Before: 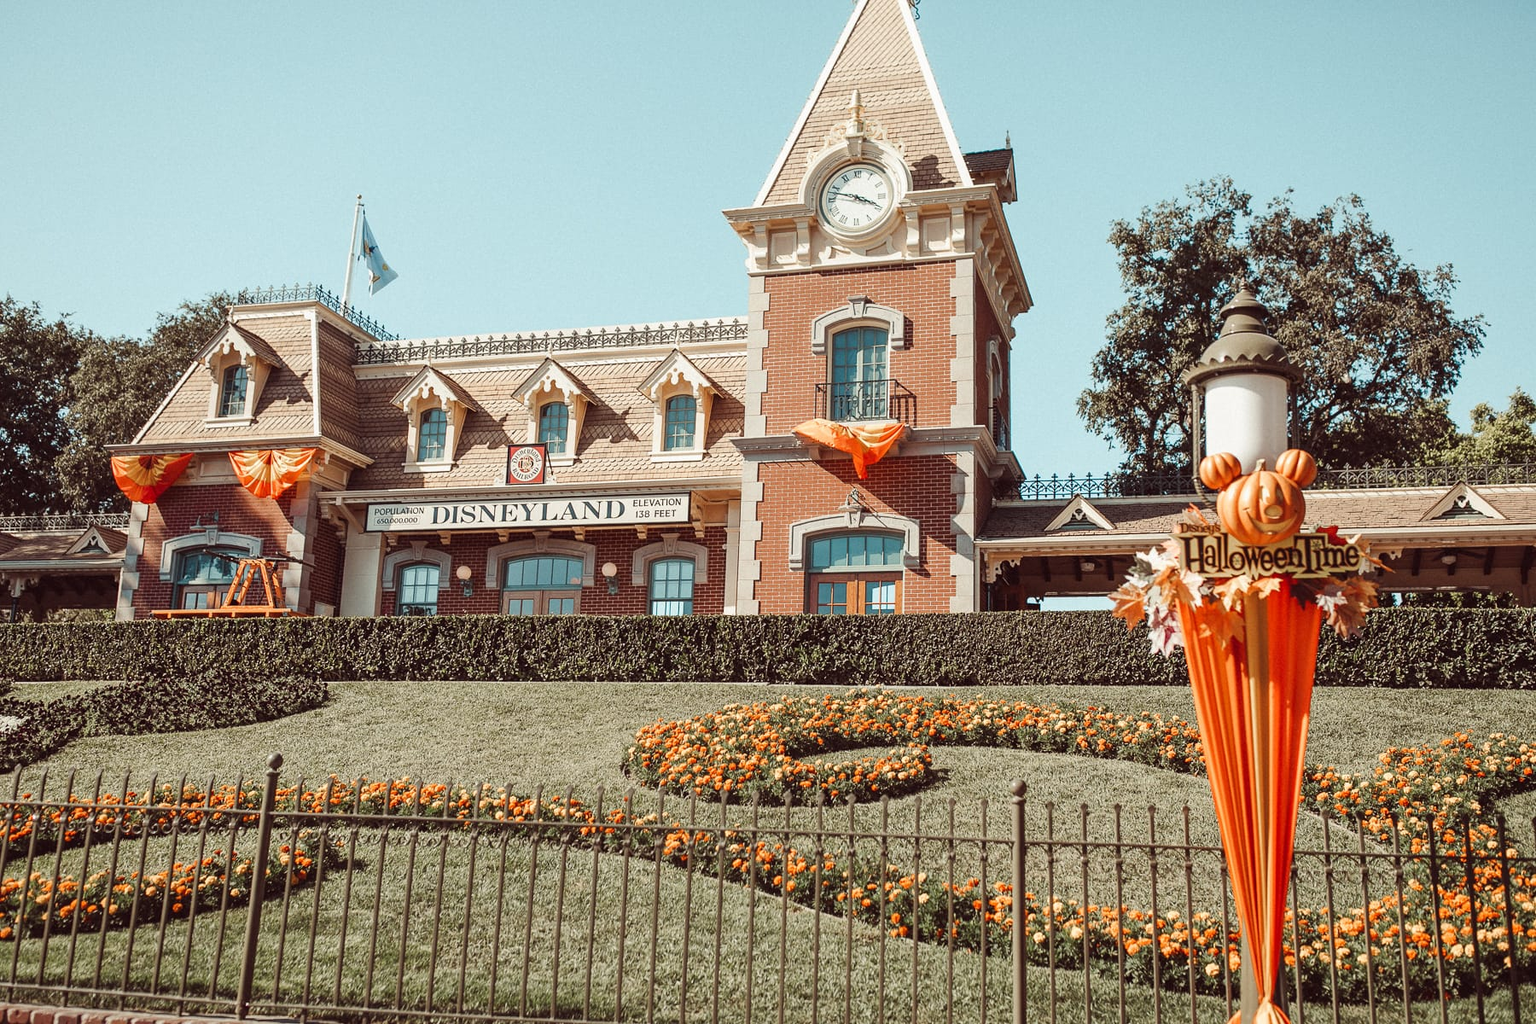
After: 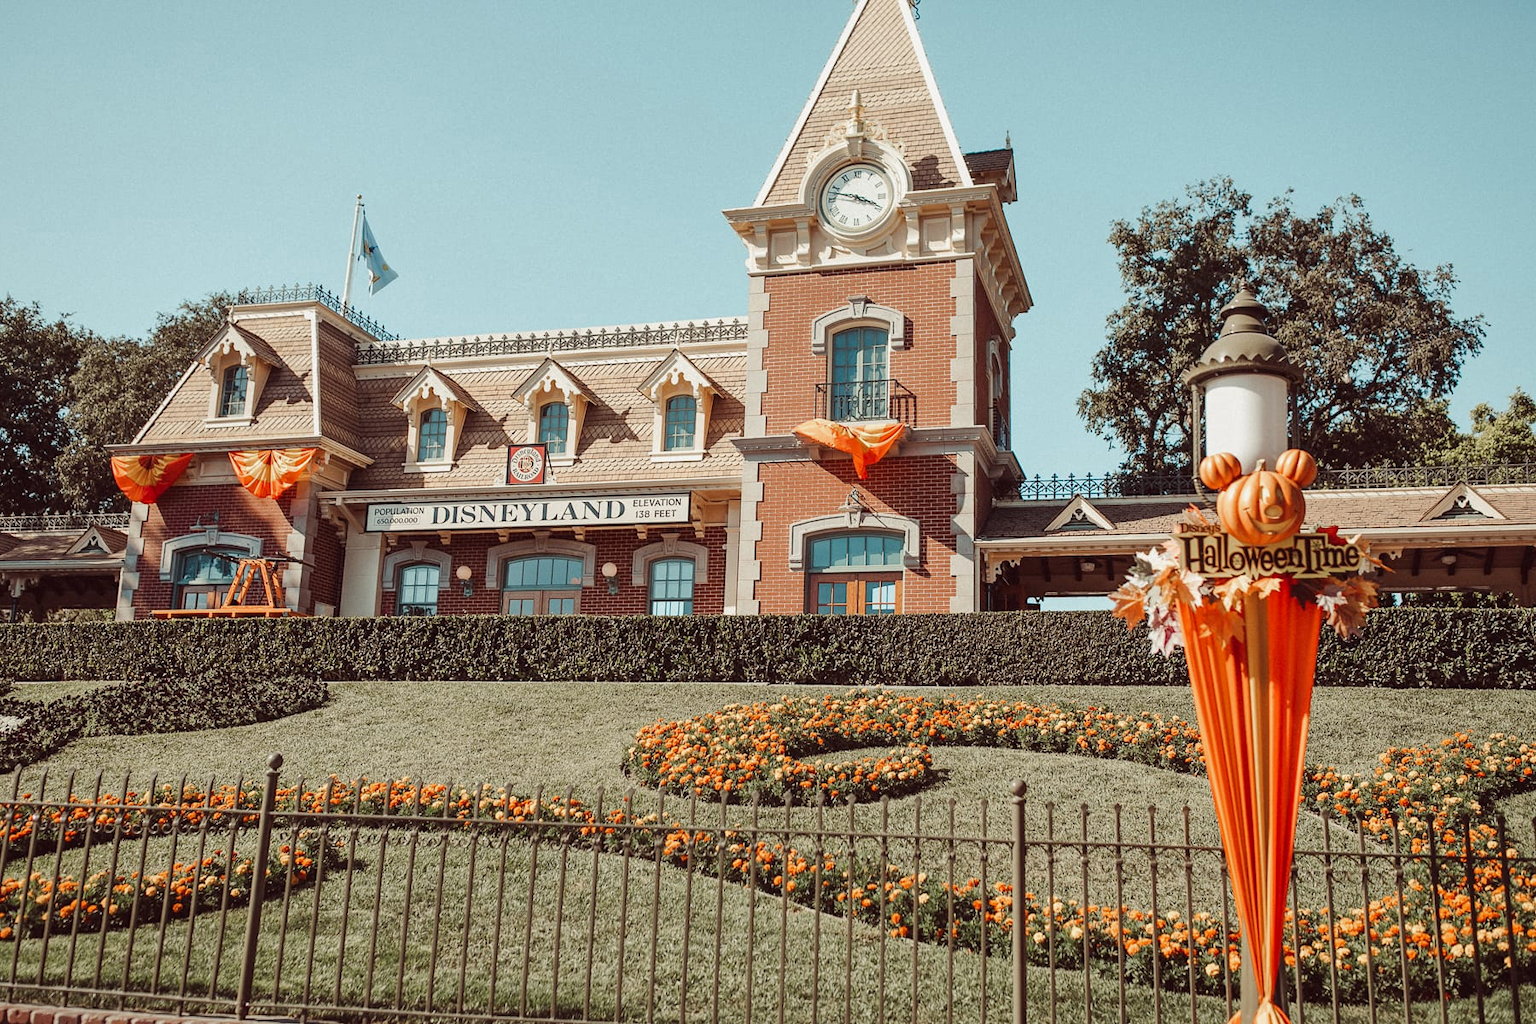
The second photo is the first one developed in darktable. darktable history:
shadows and highlights: shadows -20.21, white point adjustment -1.83, highlights -34.95
